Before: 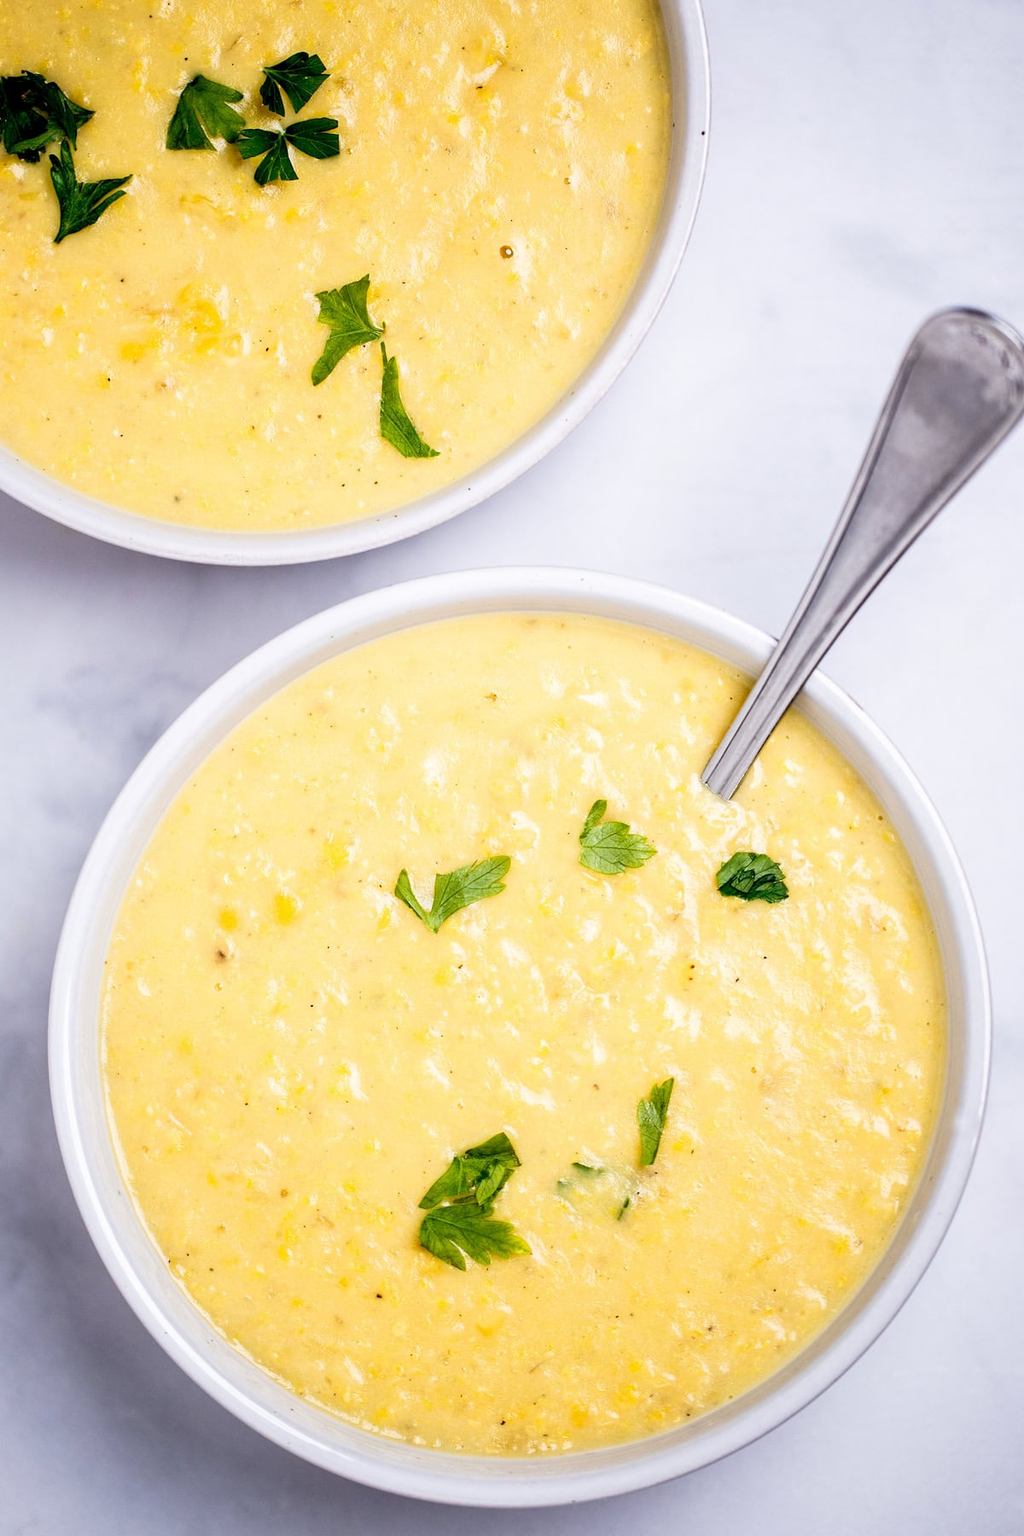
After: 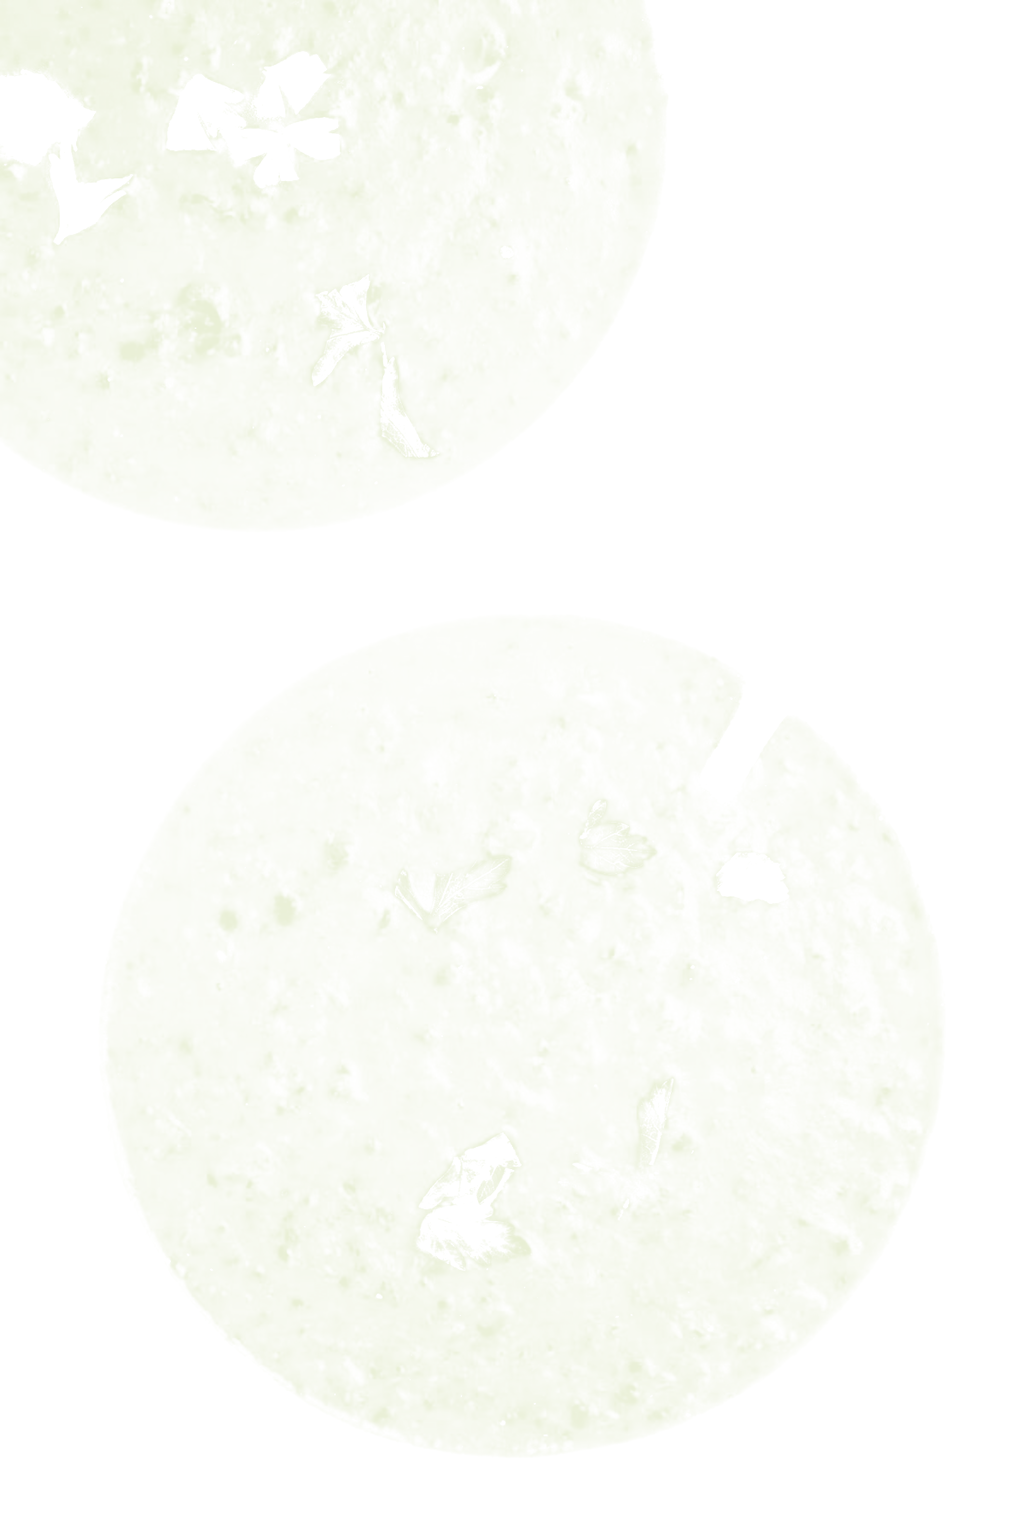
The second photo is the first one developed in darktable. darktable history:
split-toning: shadows › hue 290.82°, shadows › saturation 0.34, highlights › saturation 0.38, balance 0, compress 50%
bloom: size 70%, threshold 25%, strength 70%
filmic rgb: middle gray luminance 29%, black relative exposure -10.3 EV, white relative exposure 5.5 EV, threshold 6 EV, target black luminance 0%, hardness 3.95, latitude 2.04%, contrast 1.132, highlights saturation mix 5%, shadows ↔ highlights balance 15.11%, add noise in highlights 0, preserve chrominance no, color science v3 (2019), use custom middle-gray values true, iterations of high-quality reconstruction 0, contrast in highlights soft, enable highlight reconstruction true
exposure: black level correction 0, exposure 1.7 EV, compensate exposure bias true, compensate highlight preservation false
